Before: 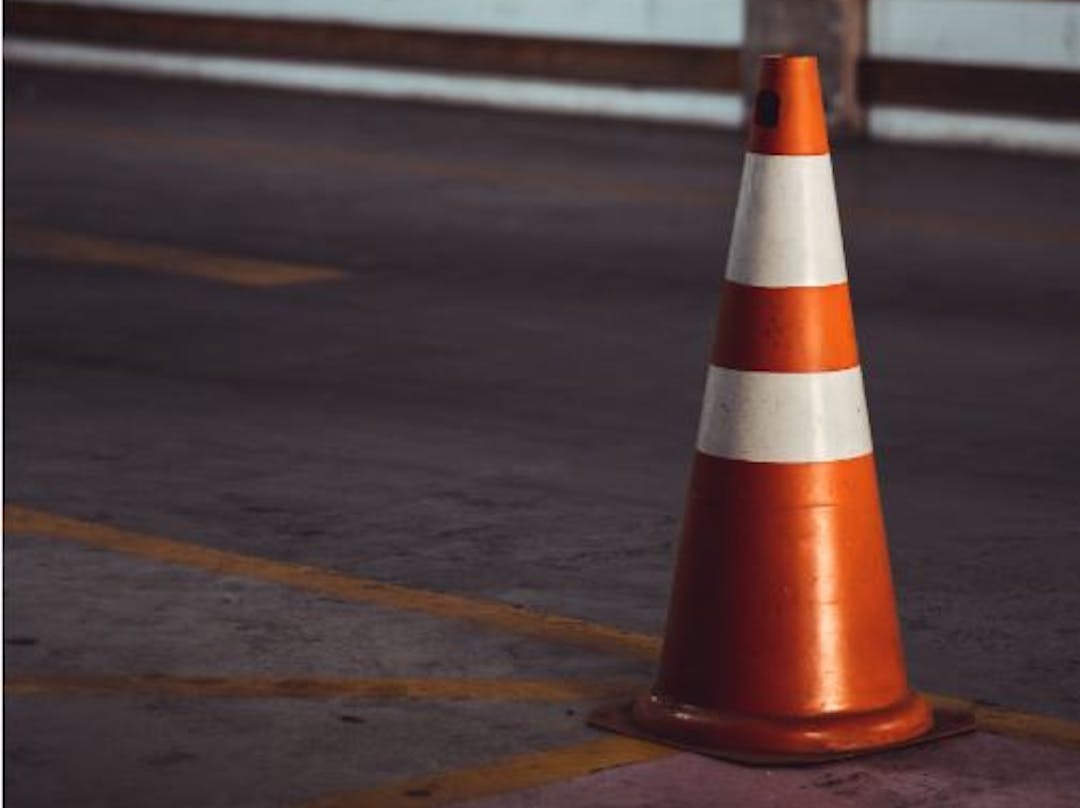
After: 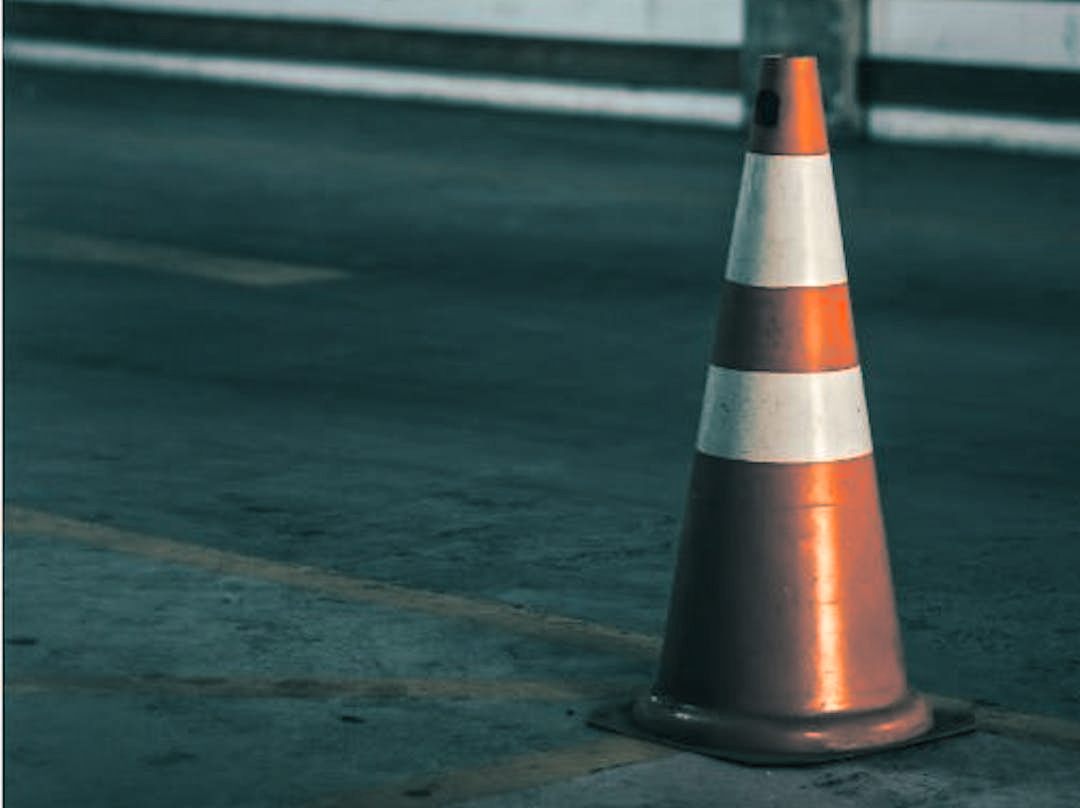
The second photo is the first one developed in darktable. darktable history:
local contrast: detail 130%
split-toning: shadows › hue 186.43°, highlights › hue 49.29°, compress 30.29%
